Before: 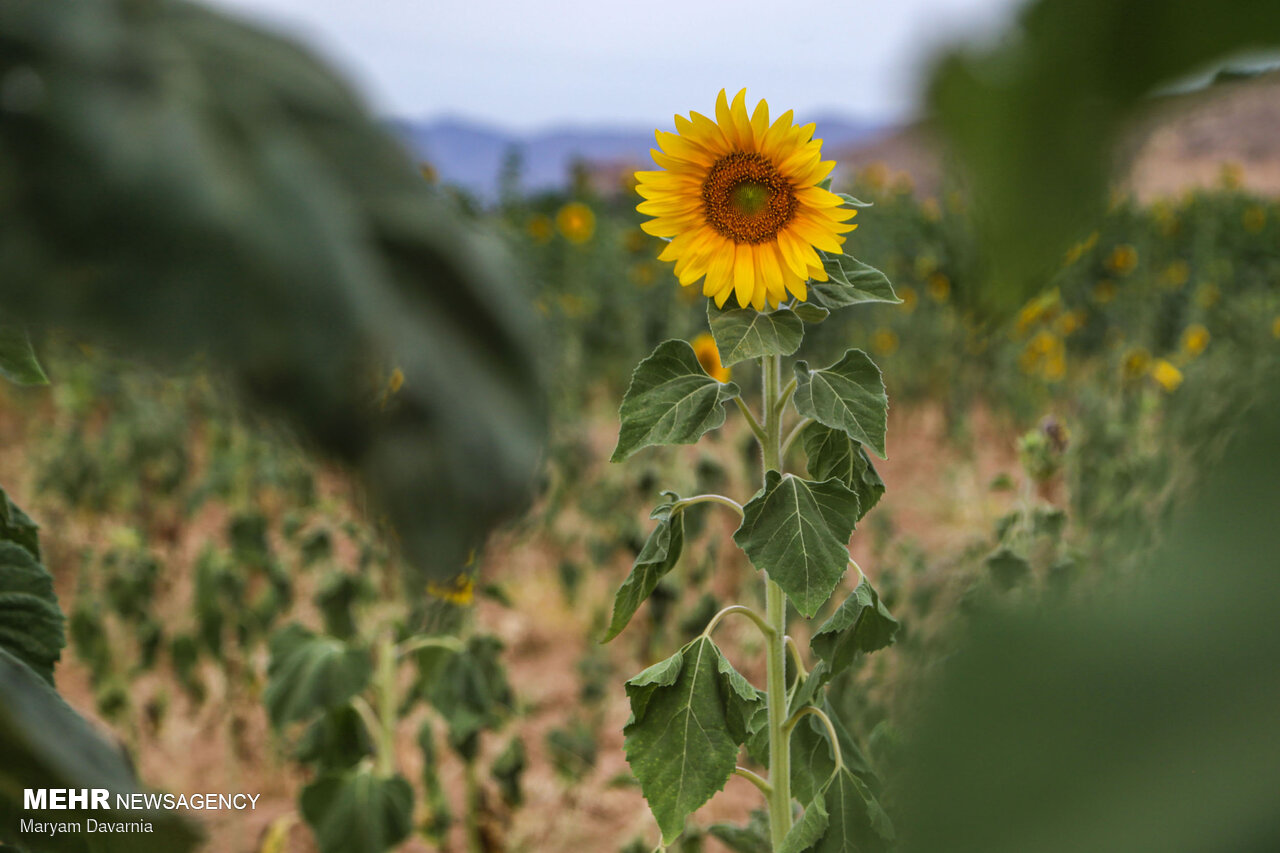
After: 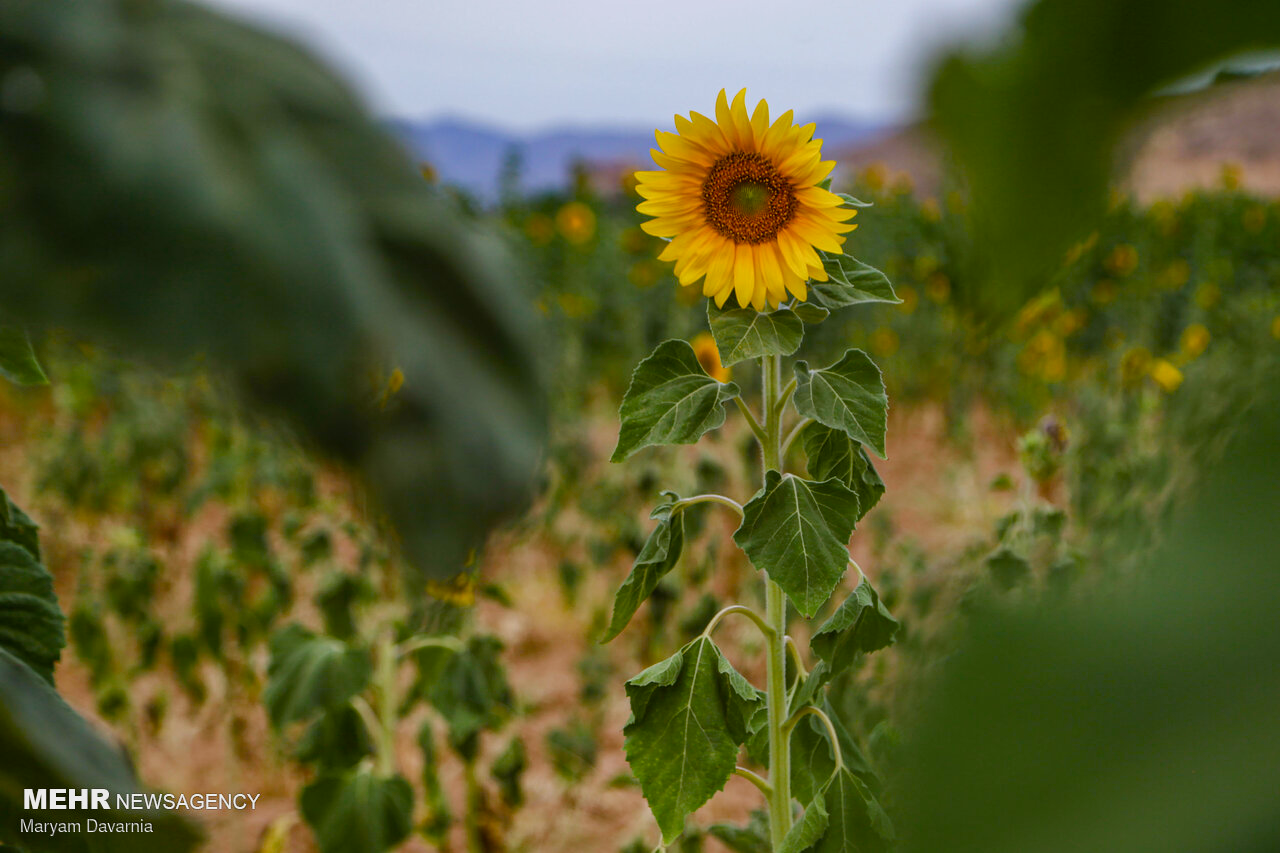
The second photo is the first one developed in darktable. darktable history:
exposure: exposure -0.258 EV, compensate highlight preservation false
color balance rgb: perceptual saturation grading › global saturation 20%, perceptual saturation grading › highlights -25.789%, perceptual saturation grading › shadows 50.394%, global vibrance 2.647%
